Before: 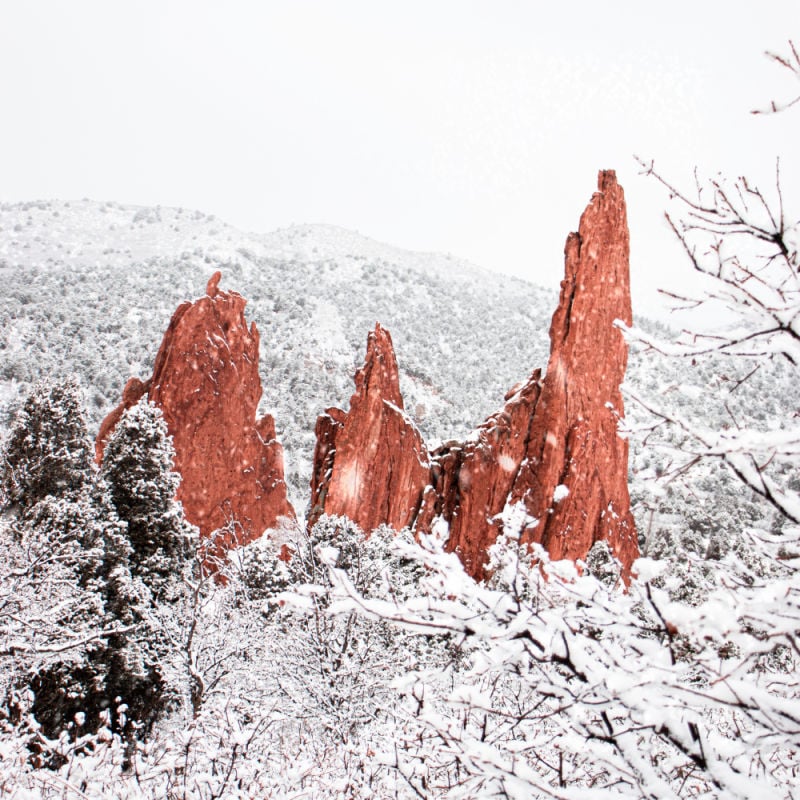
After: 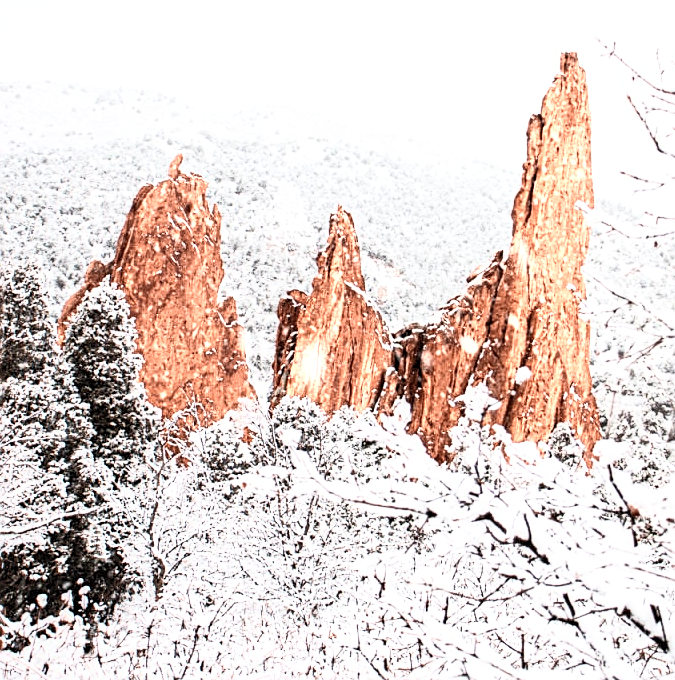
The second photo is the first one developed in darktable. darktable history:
crop and rotate: left 4.813%, top 14.963%, right 10.698%
contrast brightness saturation: contrast 0.378, brightness 0.514
color zones: curves: ch0 [(0.018, 0.548) (0.197, 0.654) (0.425, 0.447) (0.605, 0.658) (0.732, 0.579)]; ch1 [(0.105, 0.531) (0.224, 0.531) (0.386, 0.39) (0.618, 0.456) (0.732, 0.456) (0.956, 0.421)]; ch2 [(0.039, 0.583) (0.215, 0.465) (0.399, 0.544) (0.465, 0.548) (0.614, 0.447) (0.724, 0.43) (0.882, 0.623) (0.956, 0.632)]
sharpen: on, module defaults
local contrast: highlights 24%, shadows 74%, midtone range 0.744
exposure: exposure -0.047 EV, compensate exposure bias true, compensate highlight preservation false
